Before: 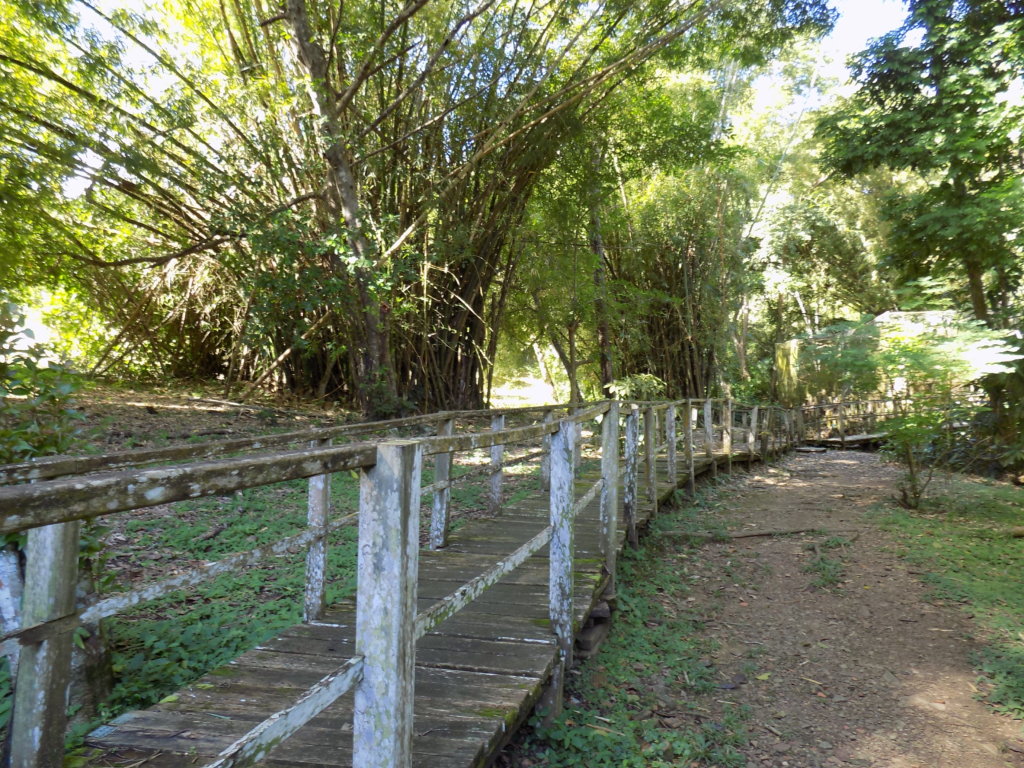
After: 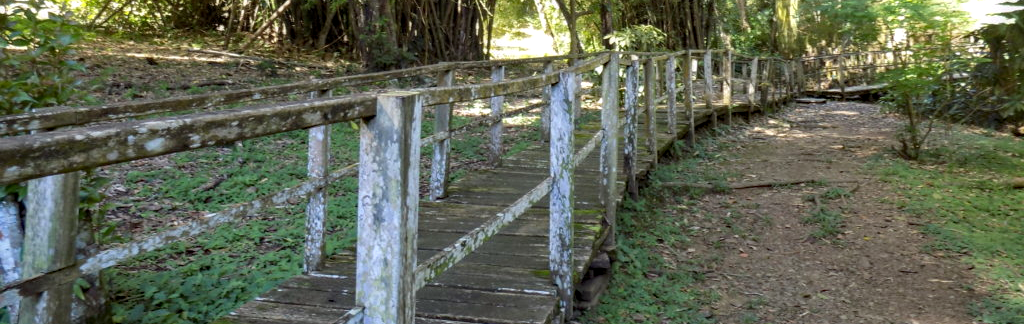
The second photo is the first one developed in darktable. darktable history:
crop: top 45.51%, bottom 12.27%
haze removal: compatibility mode true, adaptive false
local contrast: on, module defaults
